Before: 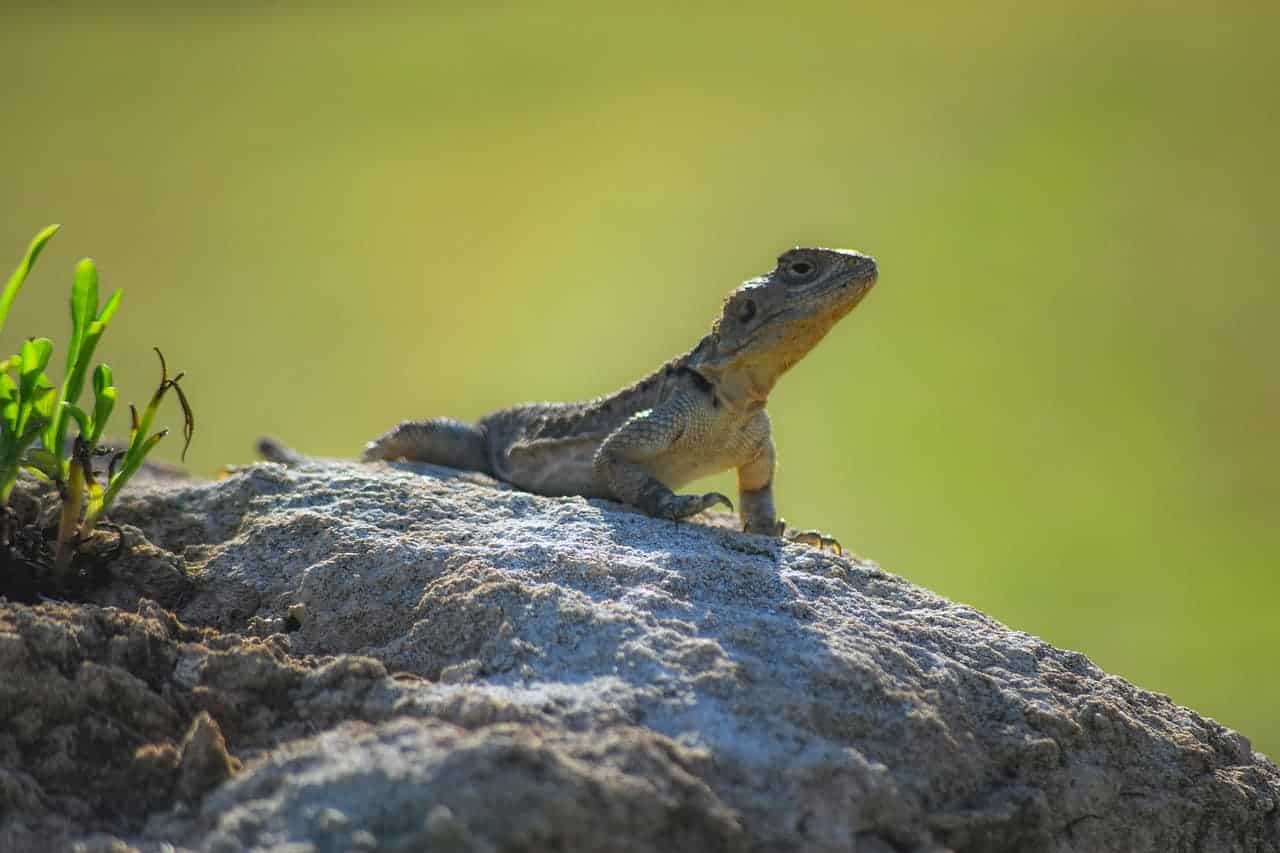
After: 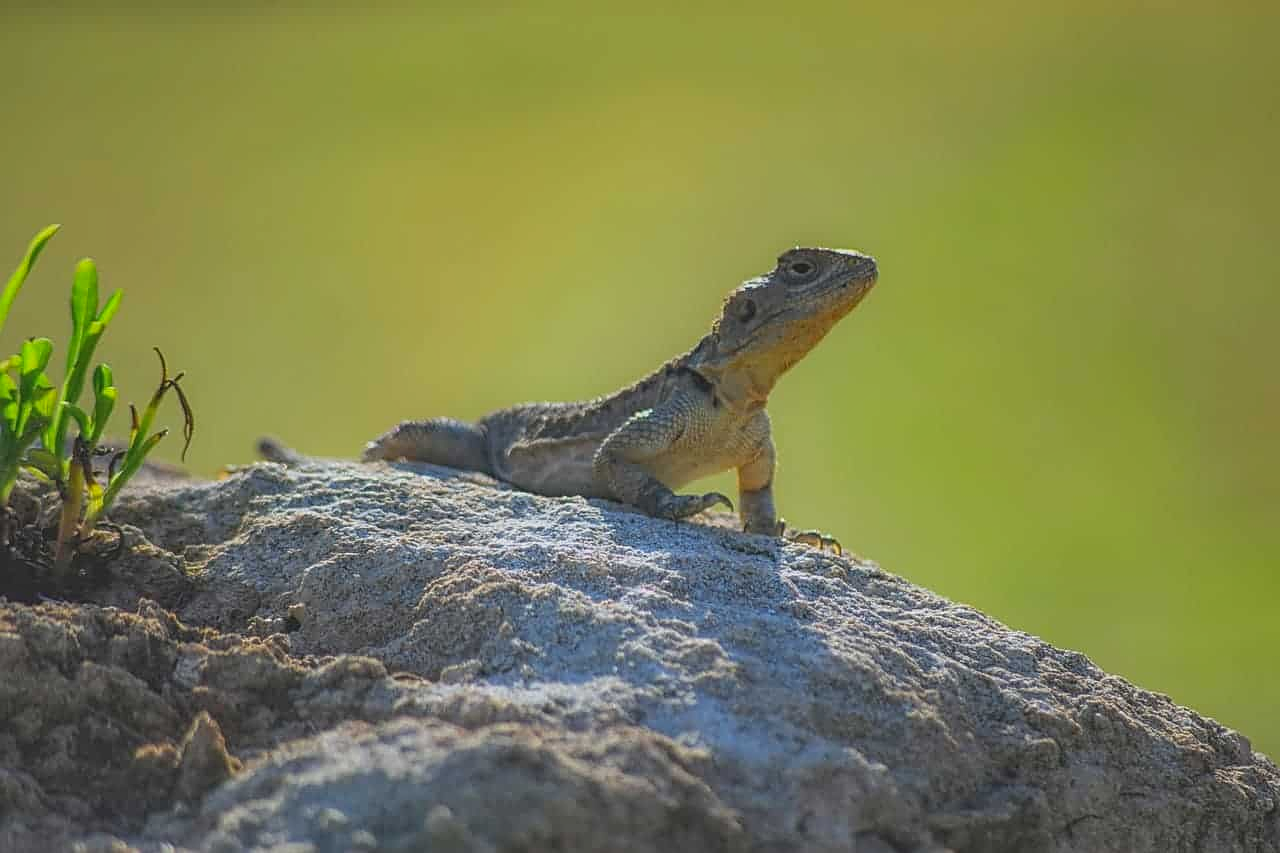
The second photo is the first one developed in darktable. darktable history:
contrast brightness saturation: contrast -0.298
sharpen: on, module defaults
local contrast: on, module defaults
